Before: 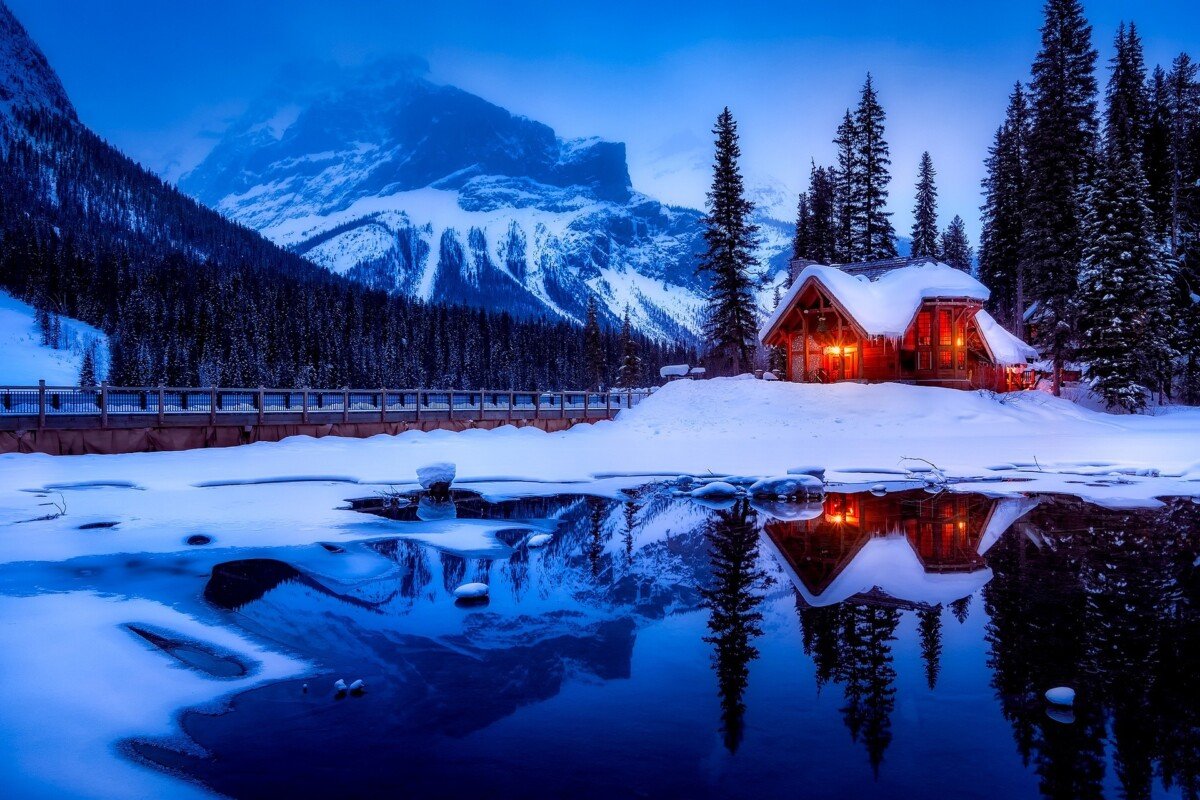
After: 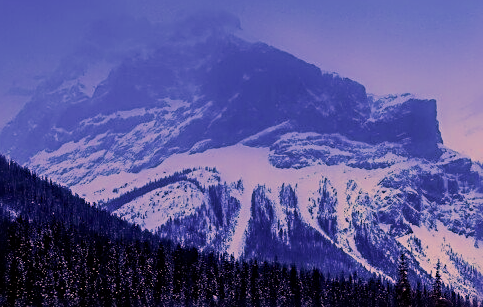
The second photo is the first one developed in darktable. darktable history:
filmic rgb: black relative exposure -7.22 EV, white relative exposure 5.36 EV, hardness 3.02
sharpen: radius 2.838, amount 0.731
velvia: on, module defaults
crop: left 15.779%, top 5.452%, right 43.931%, bottom 56.158%
color correction: highlights a* 22.15, highlights b* 22.19
